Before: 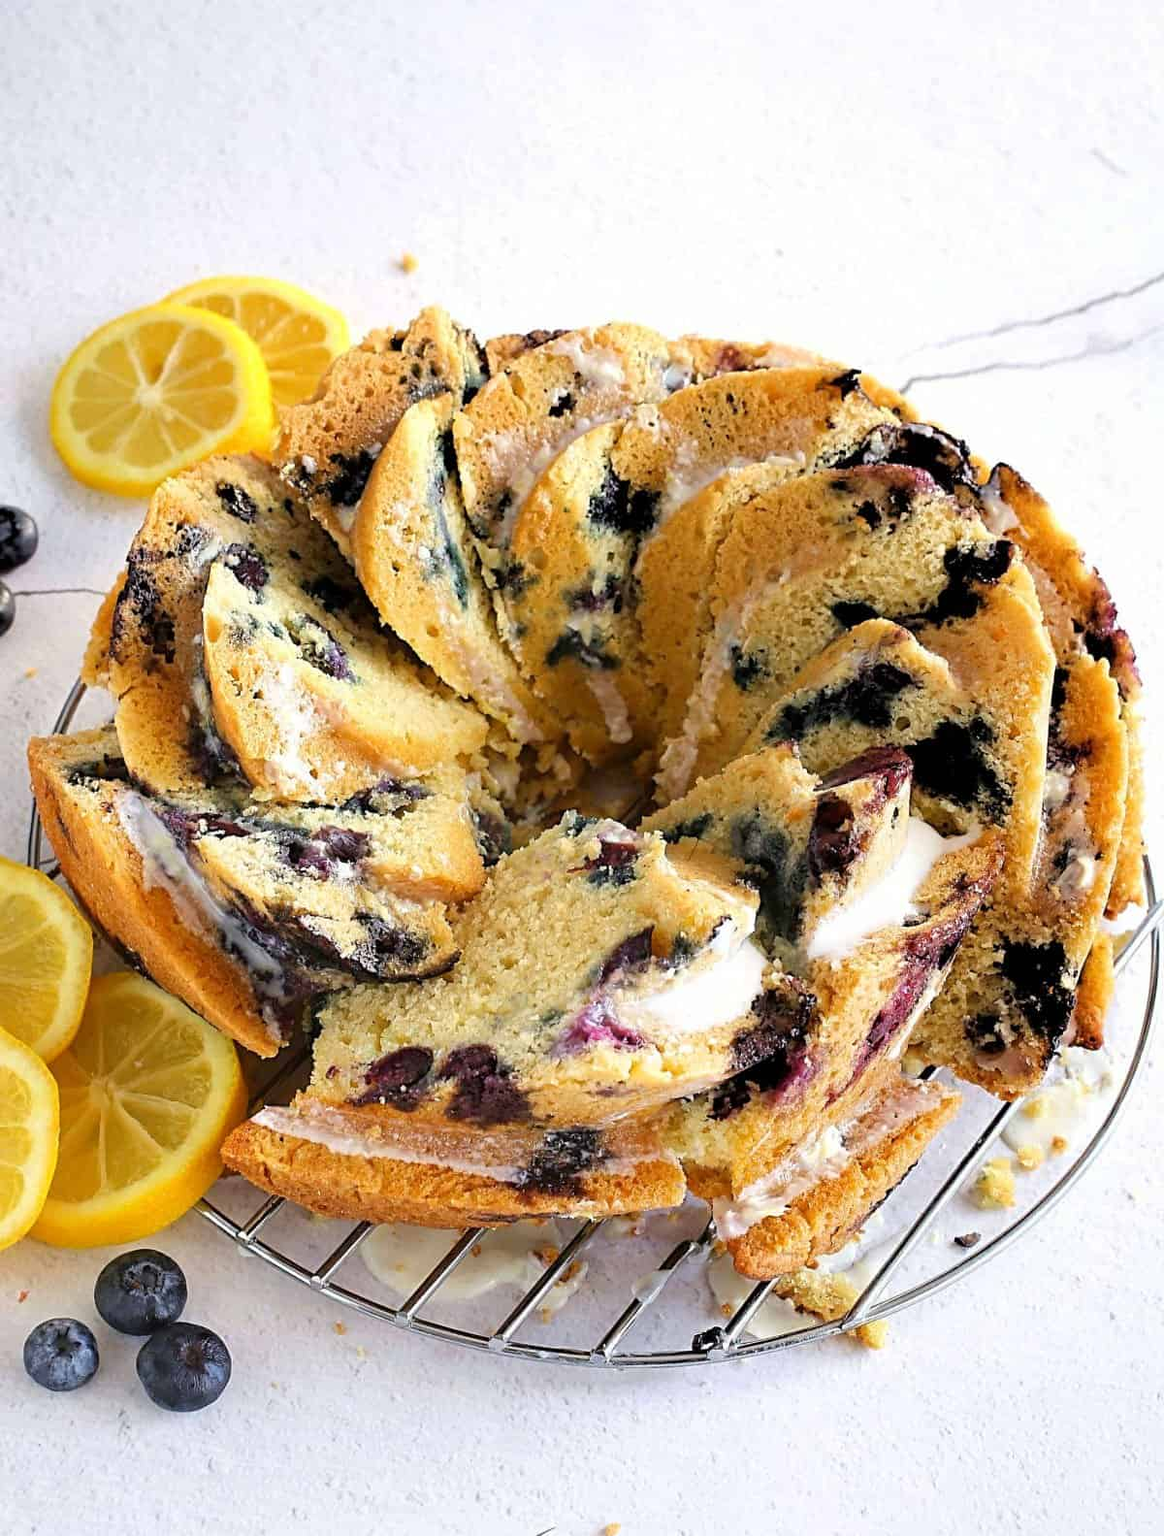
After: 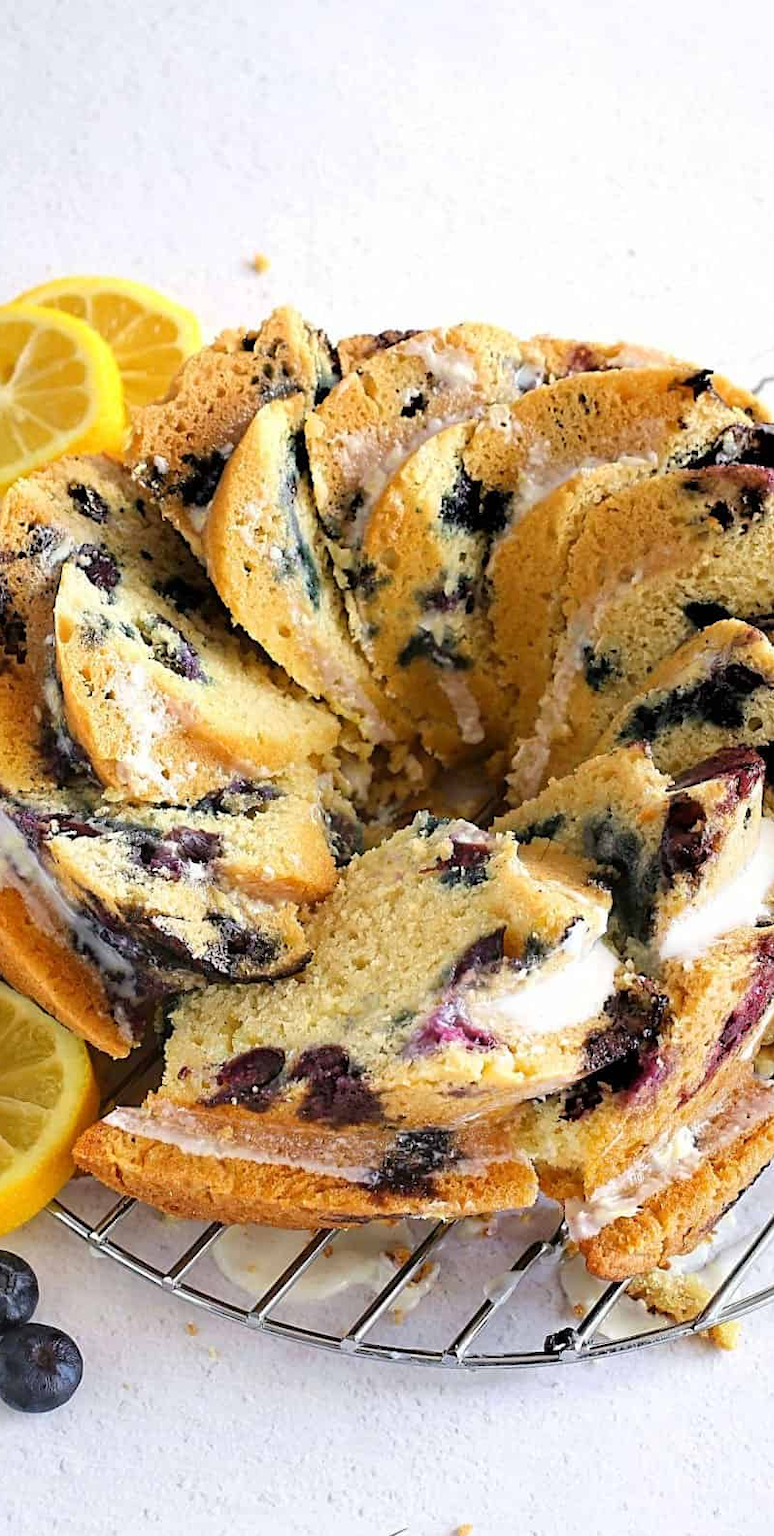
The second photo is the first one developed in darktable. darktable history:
crop and rotate: left 12.771%, right 20.672%
